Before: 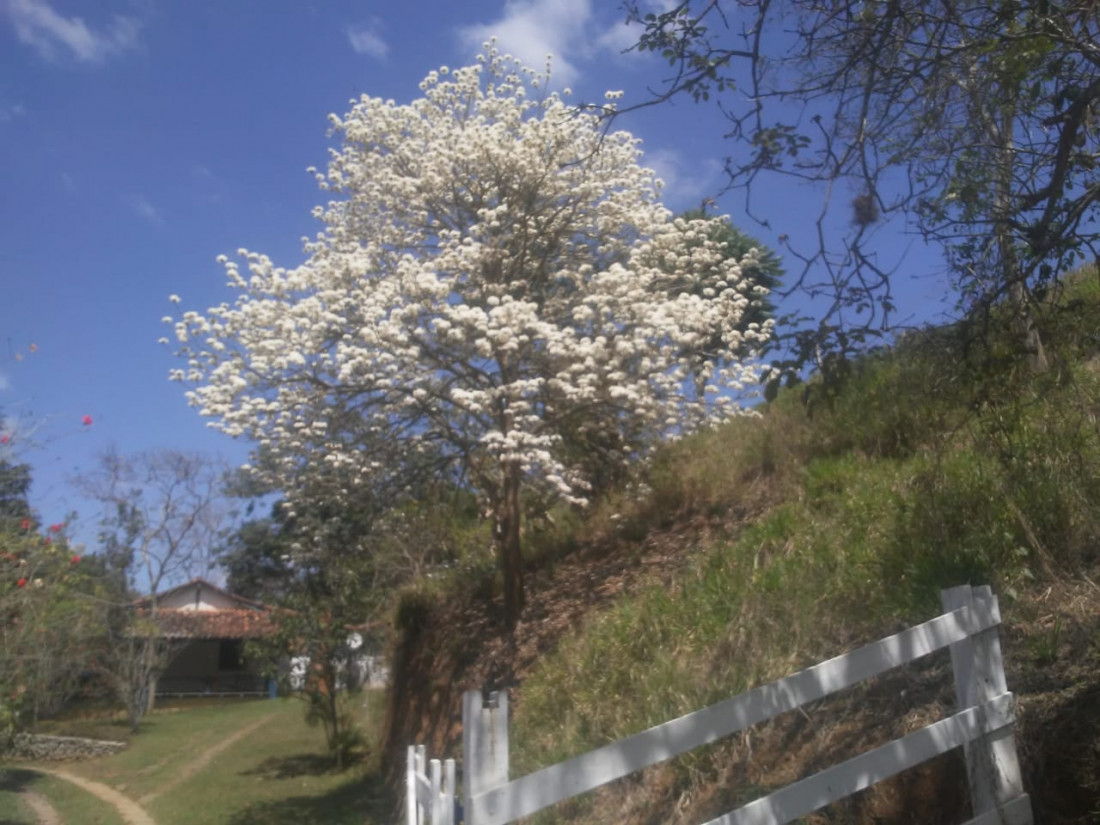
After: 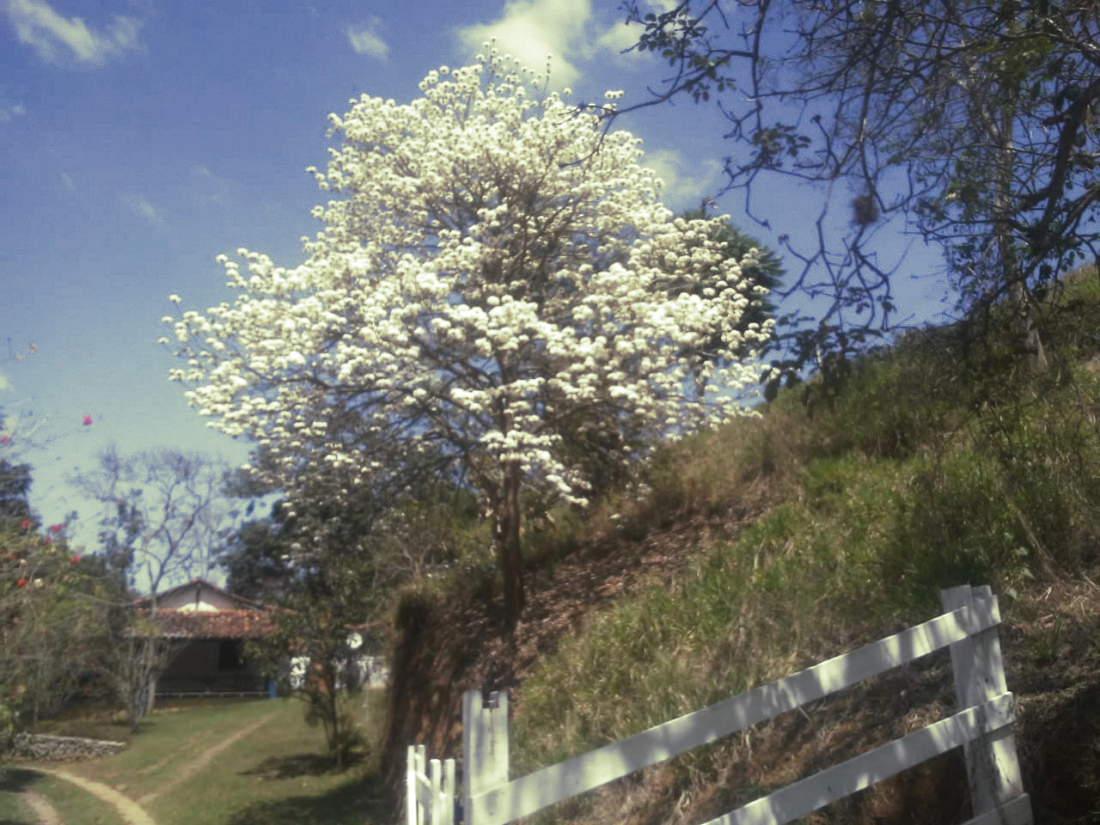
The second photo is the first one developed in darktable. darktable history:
tone equalizer: -8 EV -0.417 EV, -7 EV -0.389 EV, -6 EV -0.333 EV, -5 EV -0.222 EV, -3 EV 0.222 EV, -2 EV 0.333 EV, -1 EV 0.389 EV, +0 EV 0.417 EV, edges refinement/feathering 500, mask exposure compensation -1.57 EV, preserve details no
split-toning: shadows › hue 290.82°, shadows › saturation 0.34, highlights › saturation 0.38, balance 0, compress 50%
